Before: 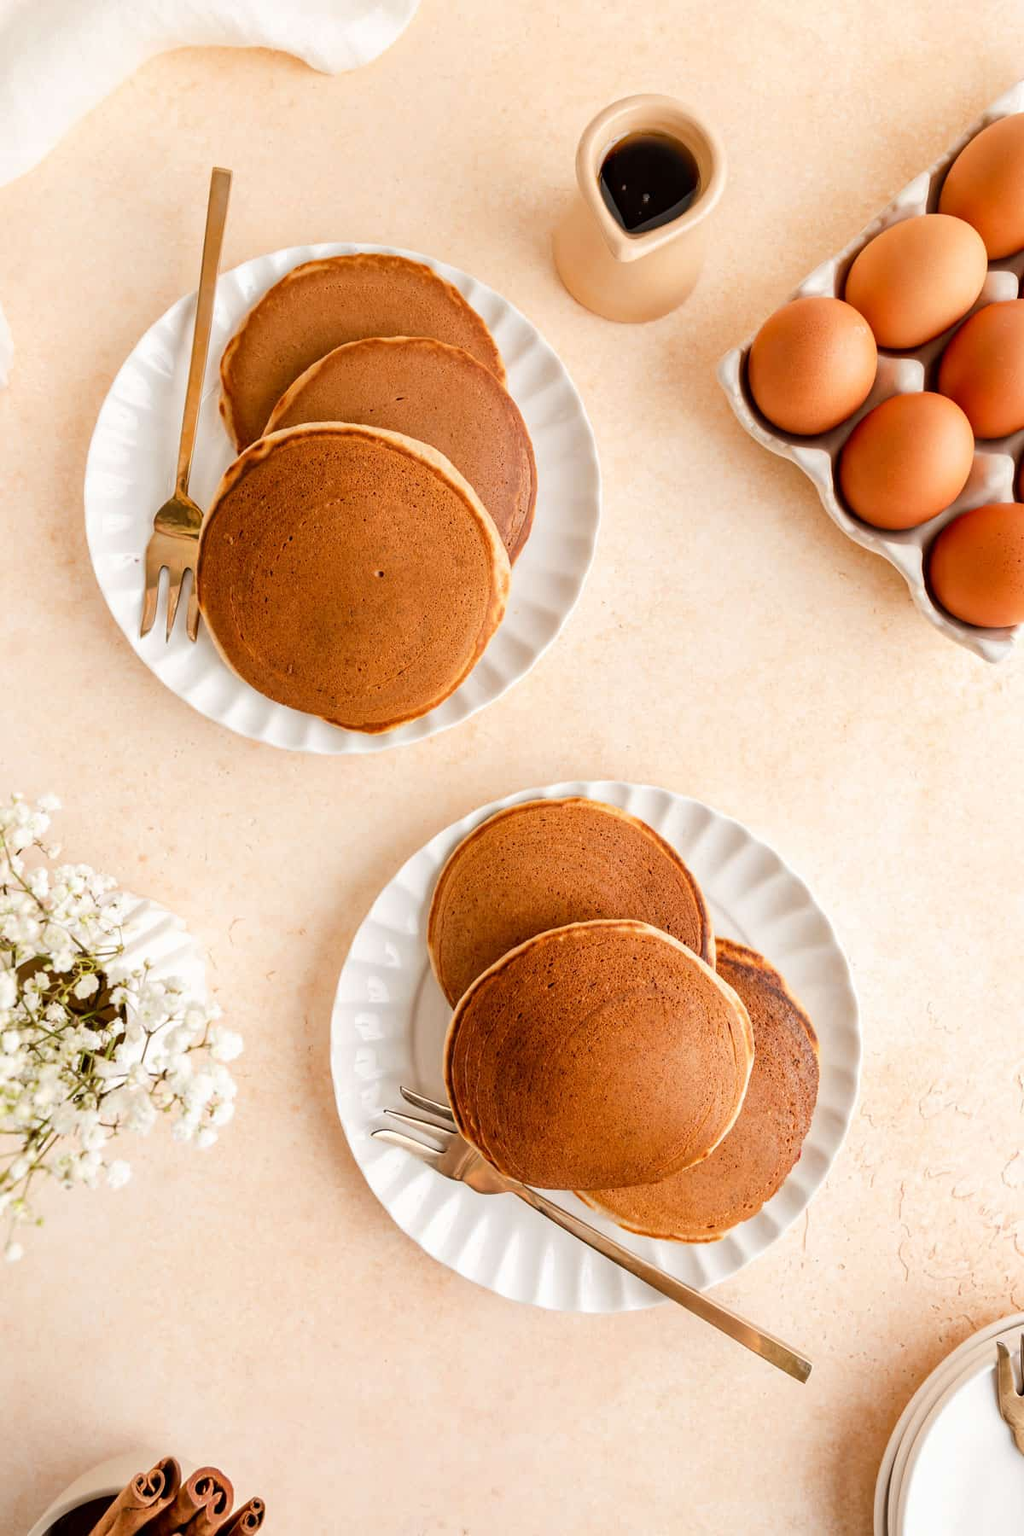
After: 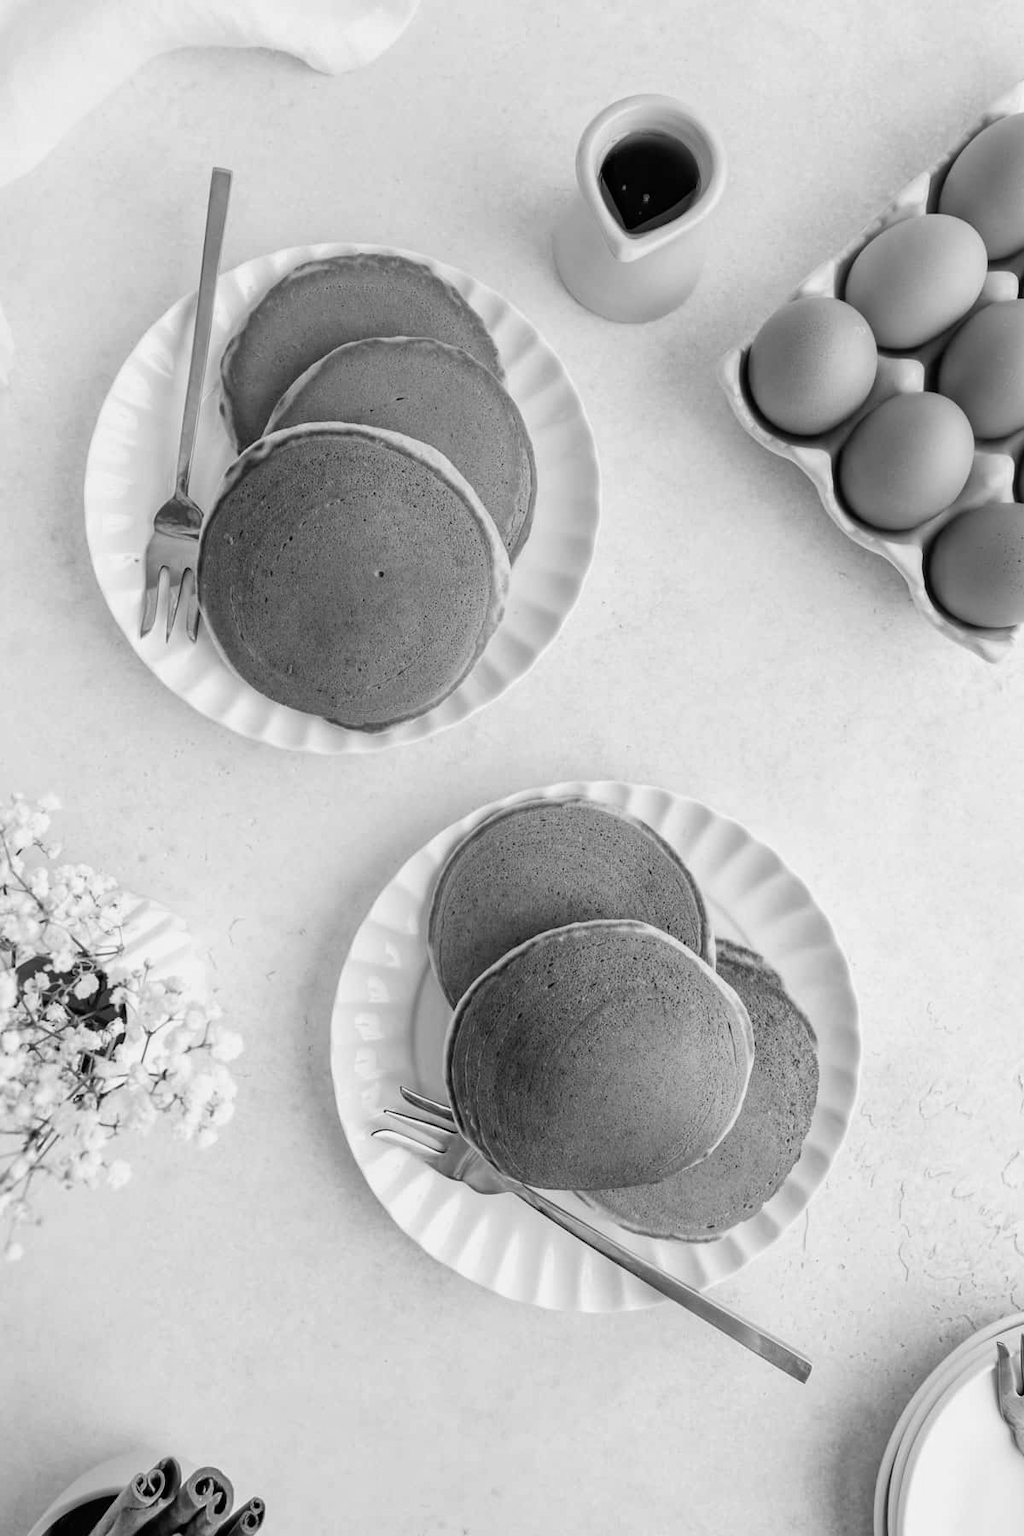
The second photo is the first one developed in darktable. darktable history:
exposure: exposure -0.151 EV, compensate highlight preservation false
monochrome: on, module defaults
